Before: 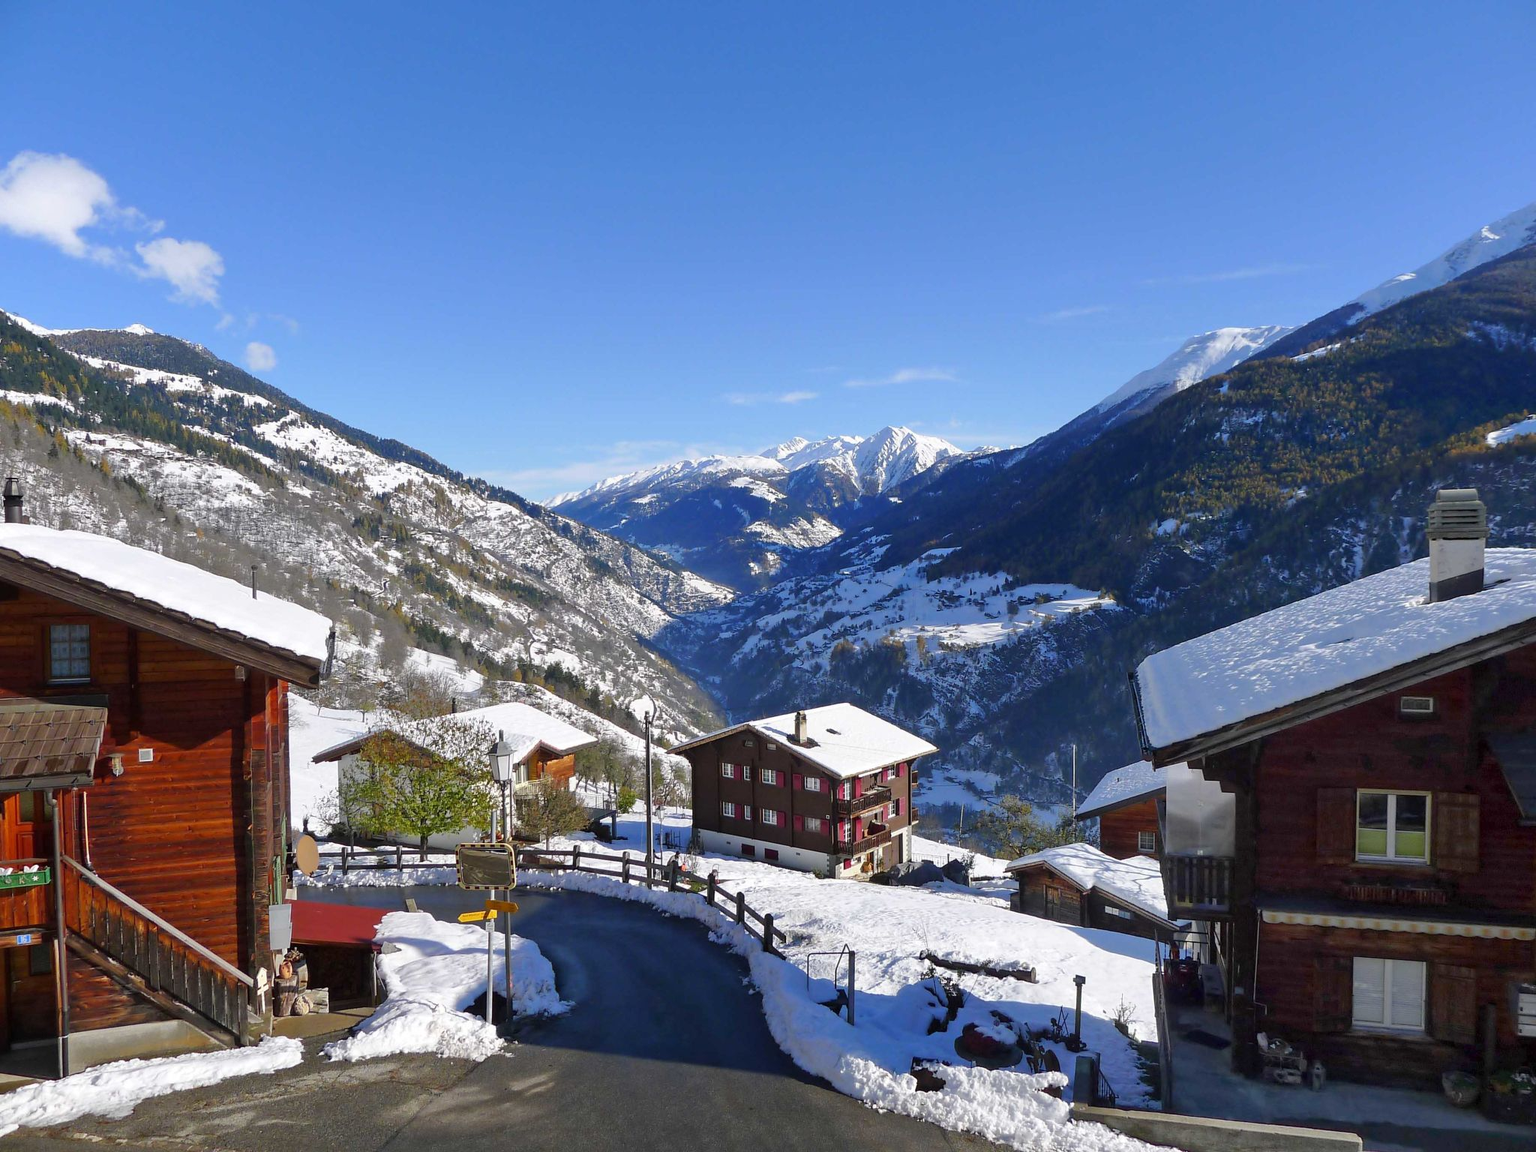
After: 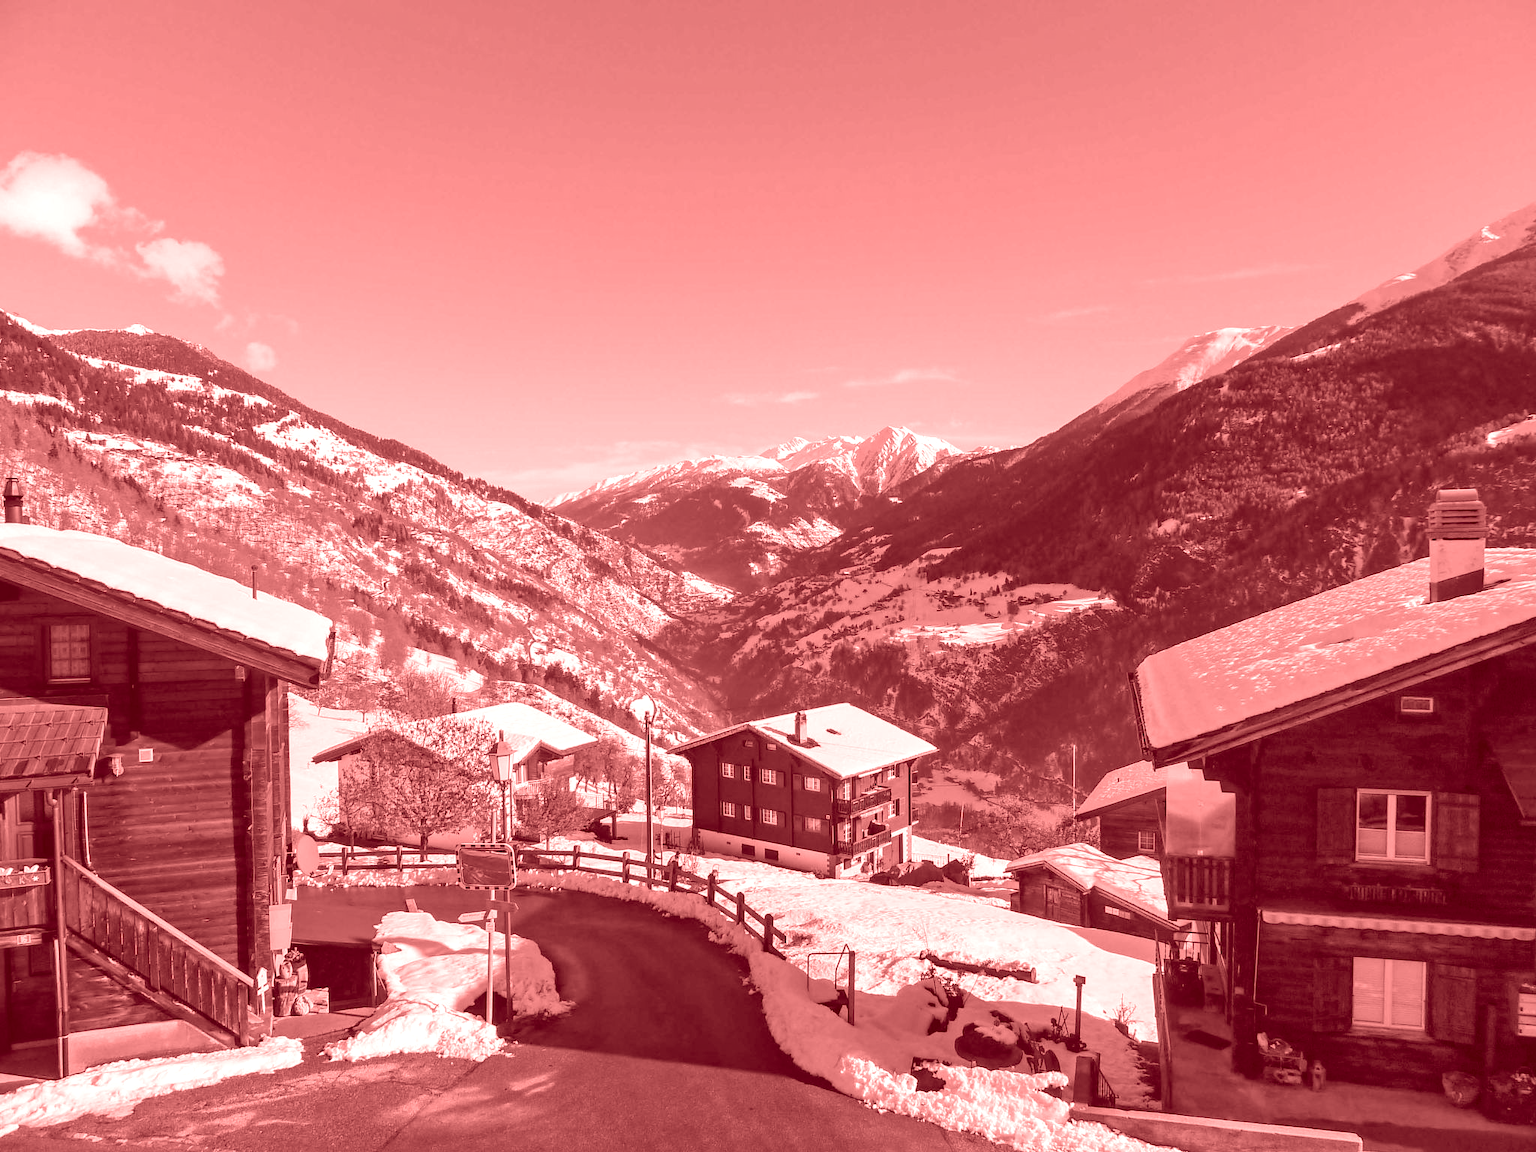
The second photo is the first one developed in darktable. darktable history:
local contrast: on, module defaults
colorize: saturation 60%, source mix 100%
